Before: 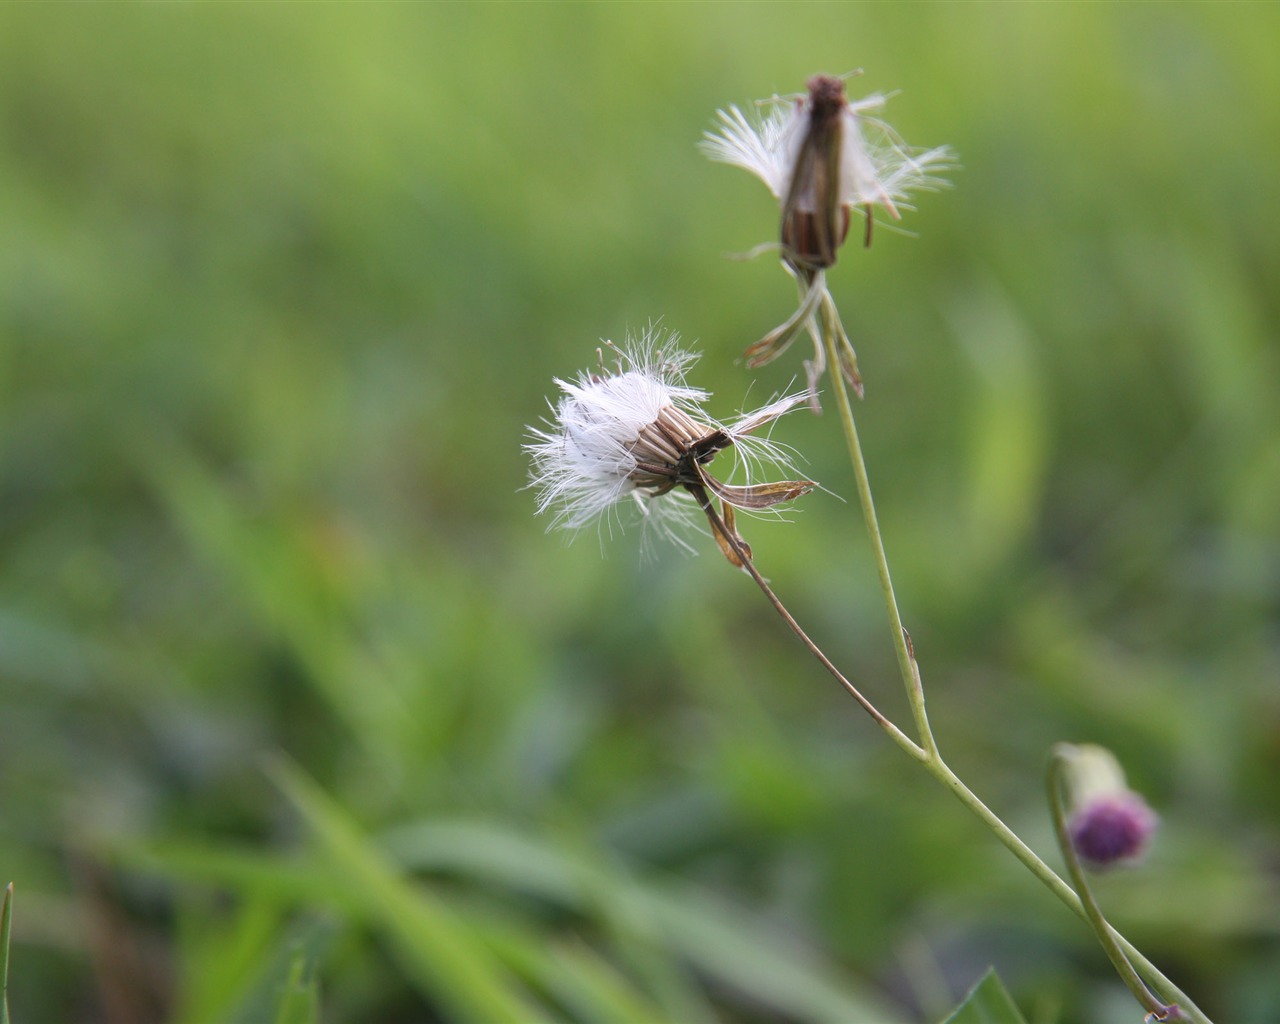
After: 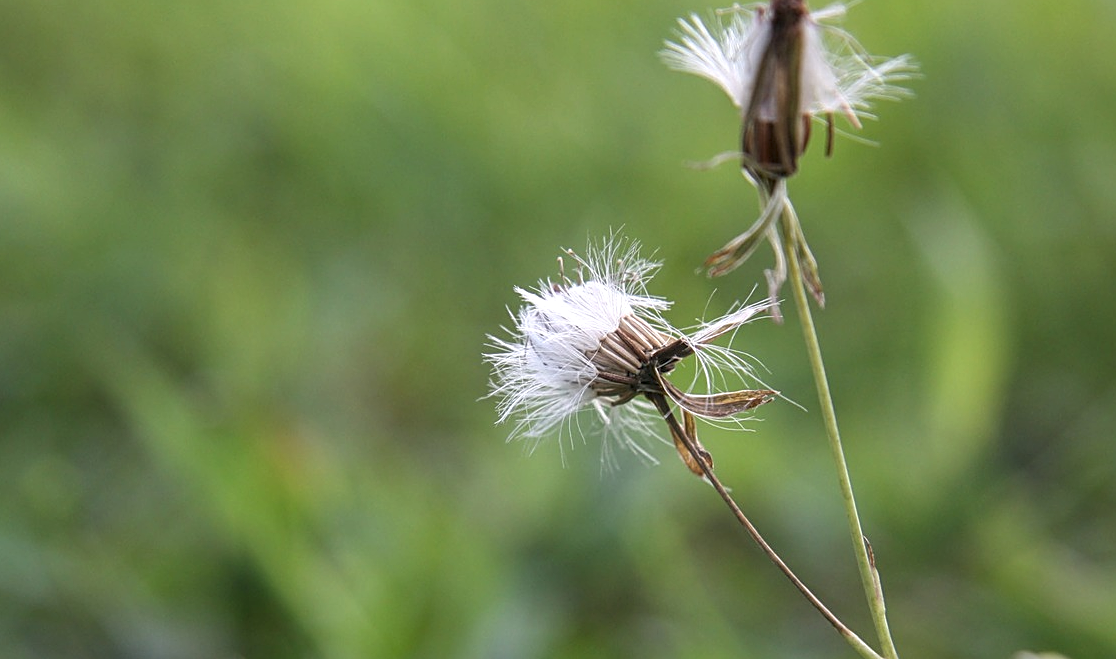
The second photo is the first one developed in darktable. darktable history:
local contrast: detail 130%
crop: left 3.116%, top 8.906%, right 9.656%, bottom 26.697%
sharpen: on, module defaults
